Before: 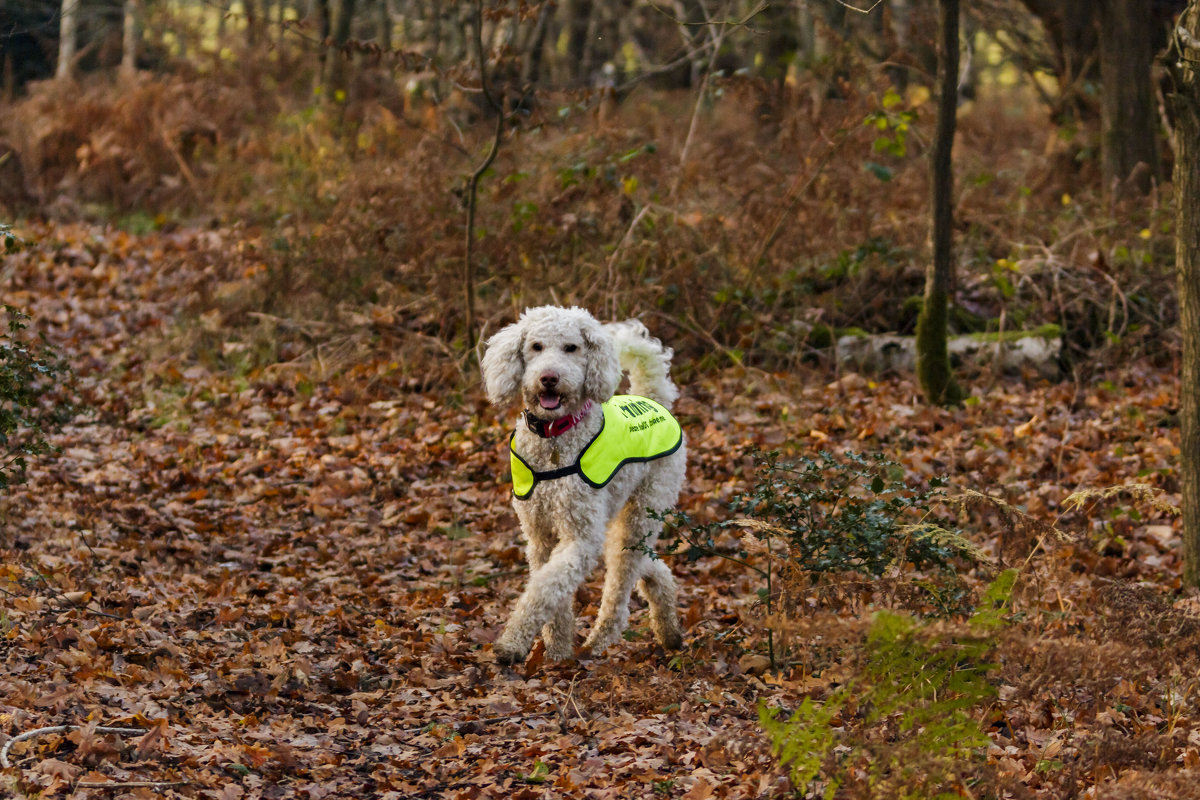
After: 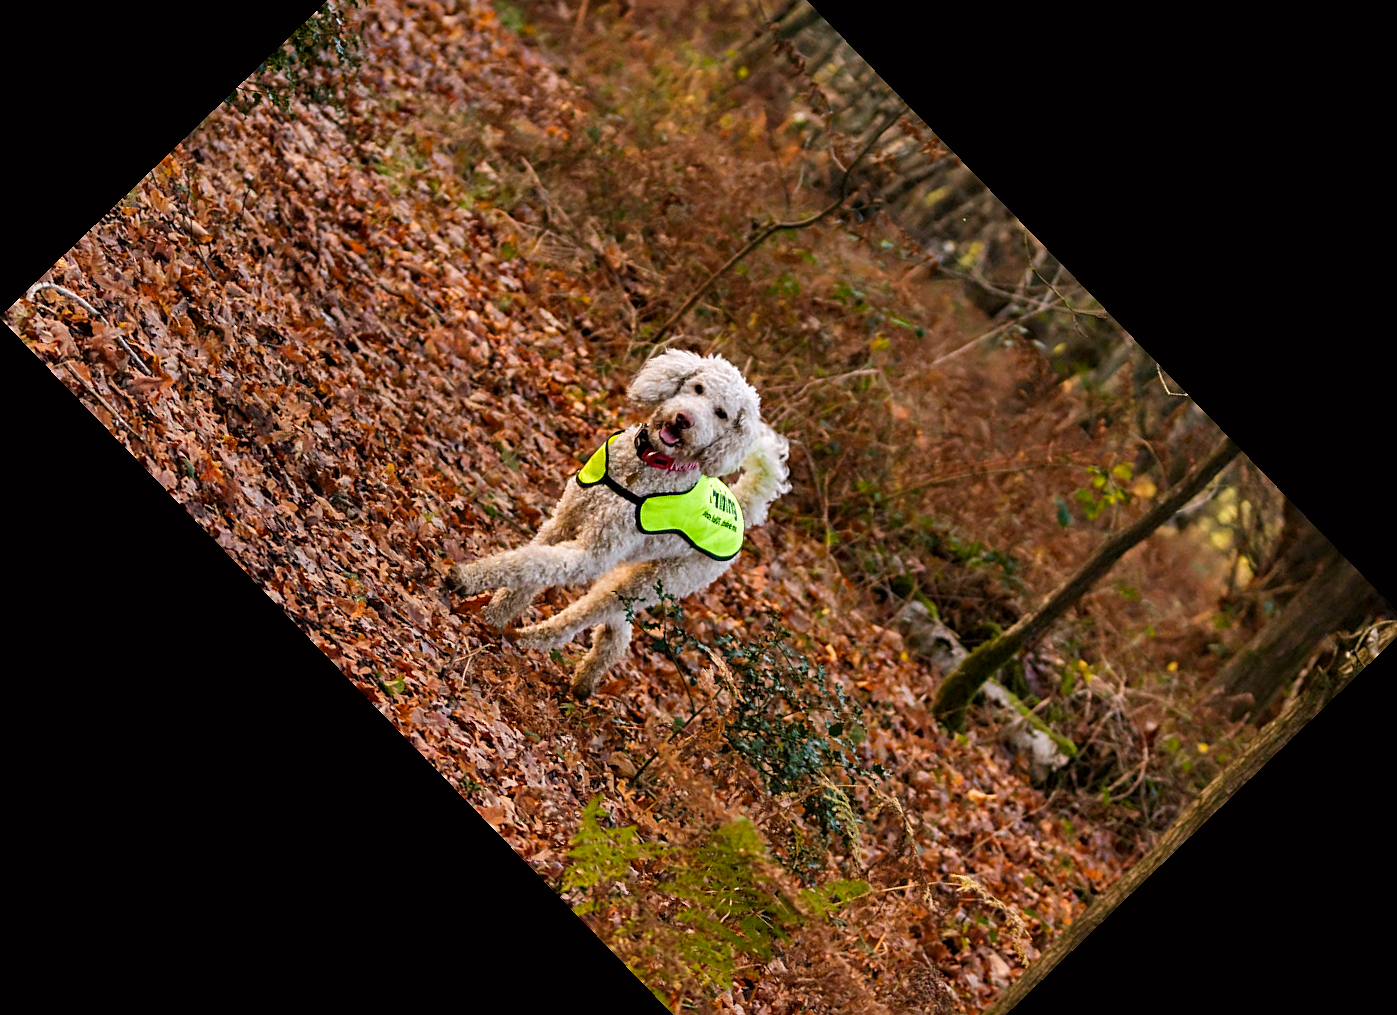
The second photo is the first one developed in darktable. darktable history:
crop and rotate: angle -45.98°, top 16.805%, right 0.795%, bottom 11.604%
exposure: exposure 0.127 EV, compensate highlight preservation false
color correction: highlights a* 2.99, highlights b* -1.48, shadows a* -0.088, shadows b* 2.28, saturation 0.978
sharpen: on, module defaults
levels: white 90.67%, levels [0, 0.492, 0.984]
